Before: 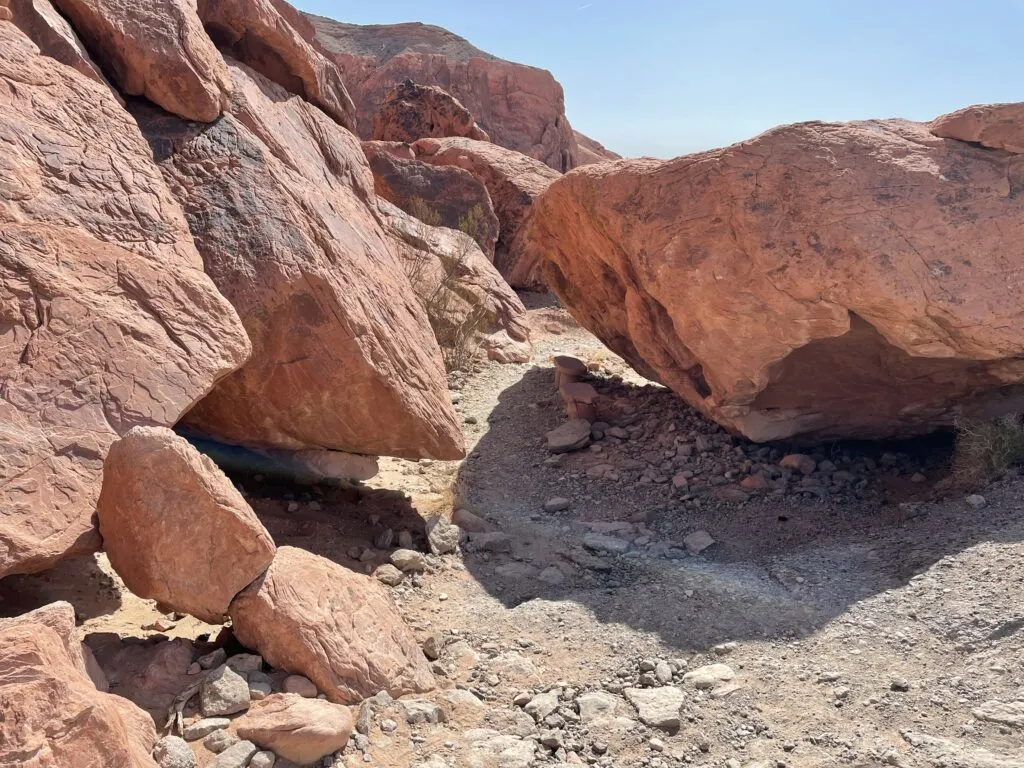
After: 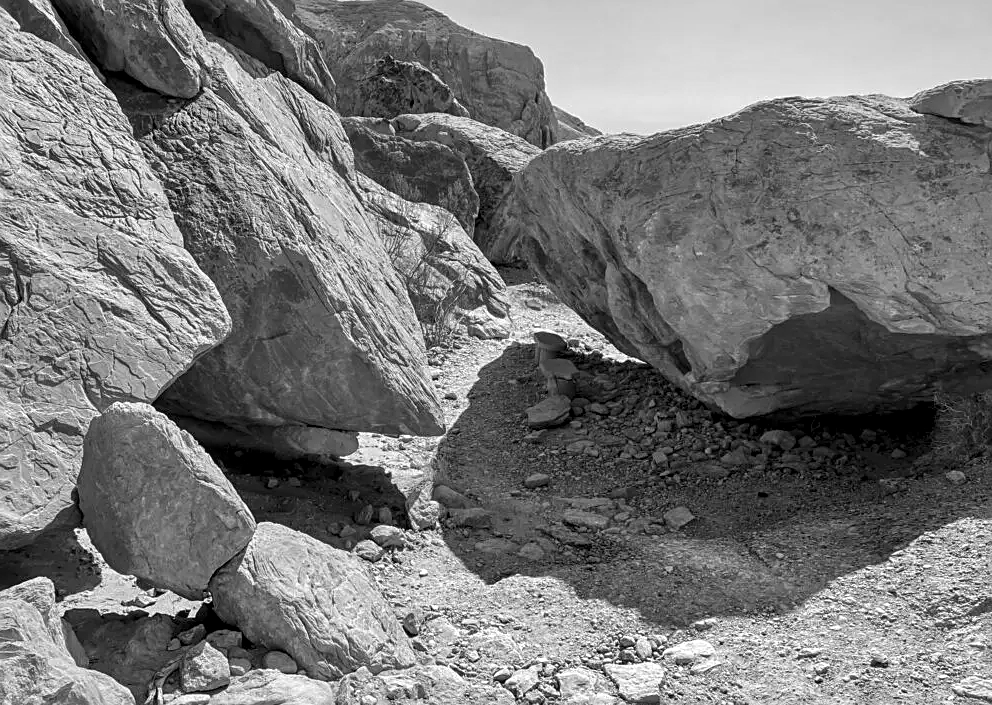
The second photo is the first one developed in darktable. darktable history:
sharpen: on, module defaults
crop: left 1.964%, top 3.251%, right 1.122%, bottom 4.933%
monochrome: on, module defaults
contrast brightness saturation: contrast 0.03, brightness -0.04
local contrast: detail 130%
